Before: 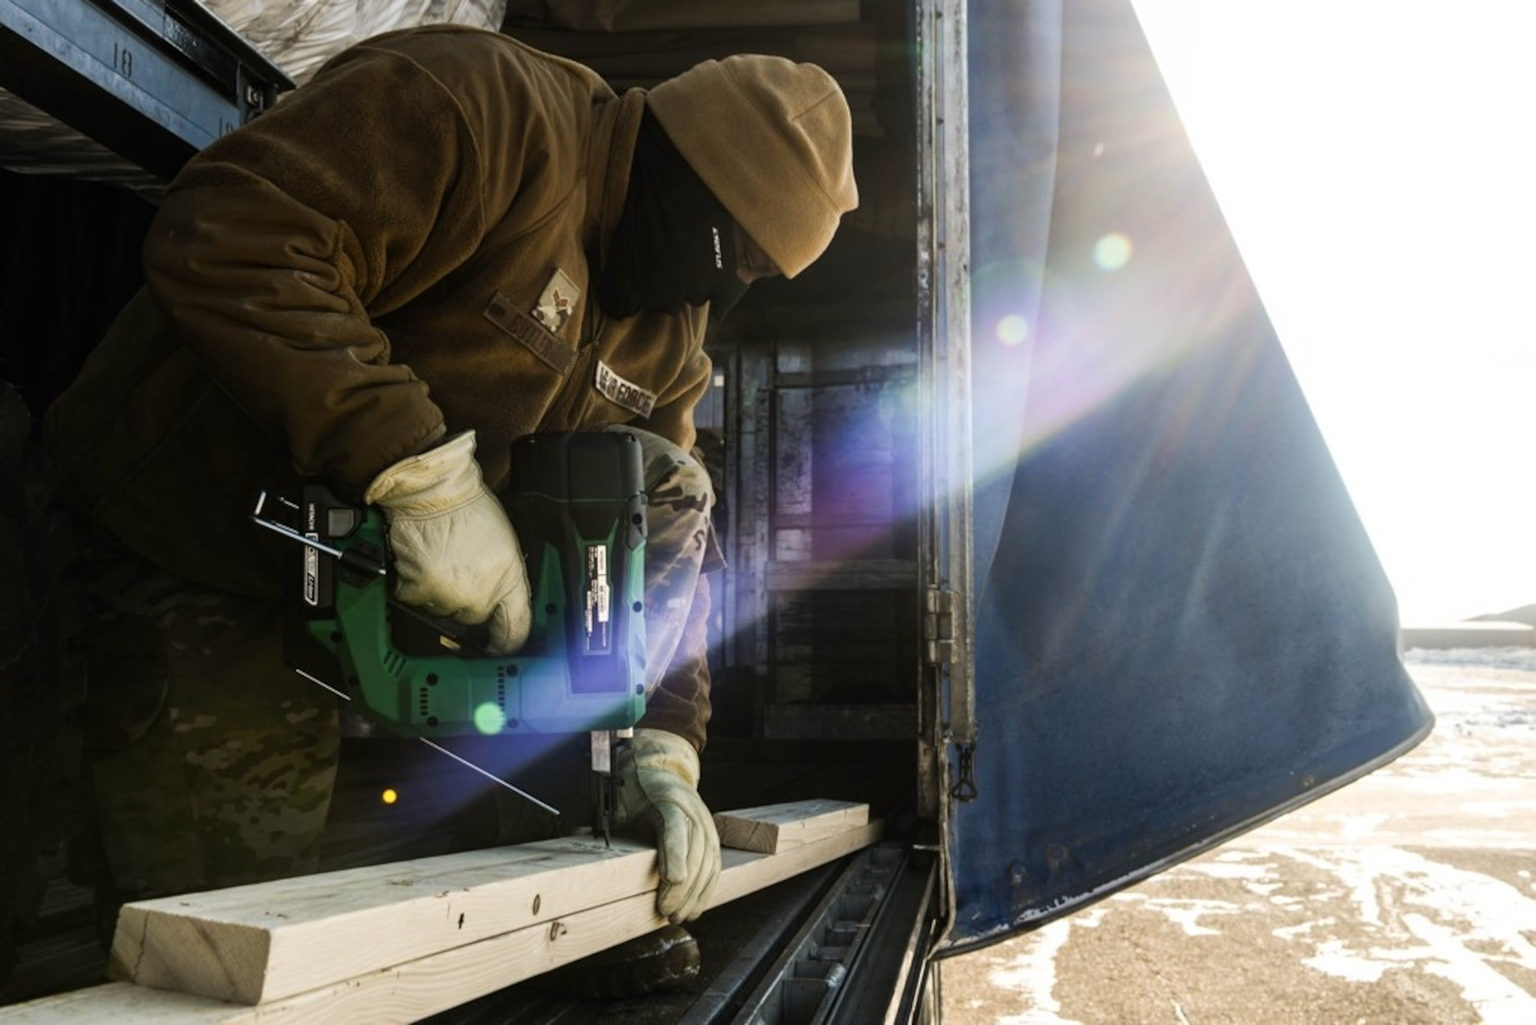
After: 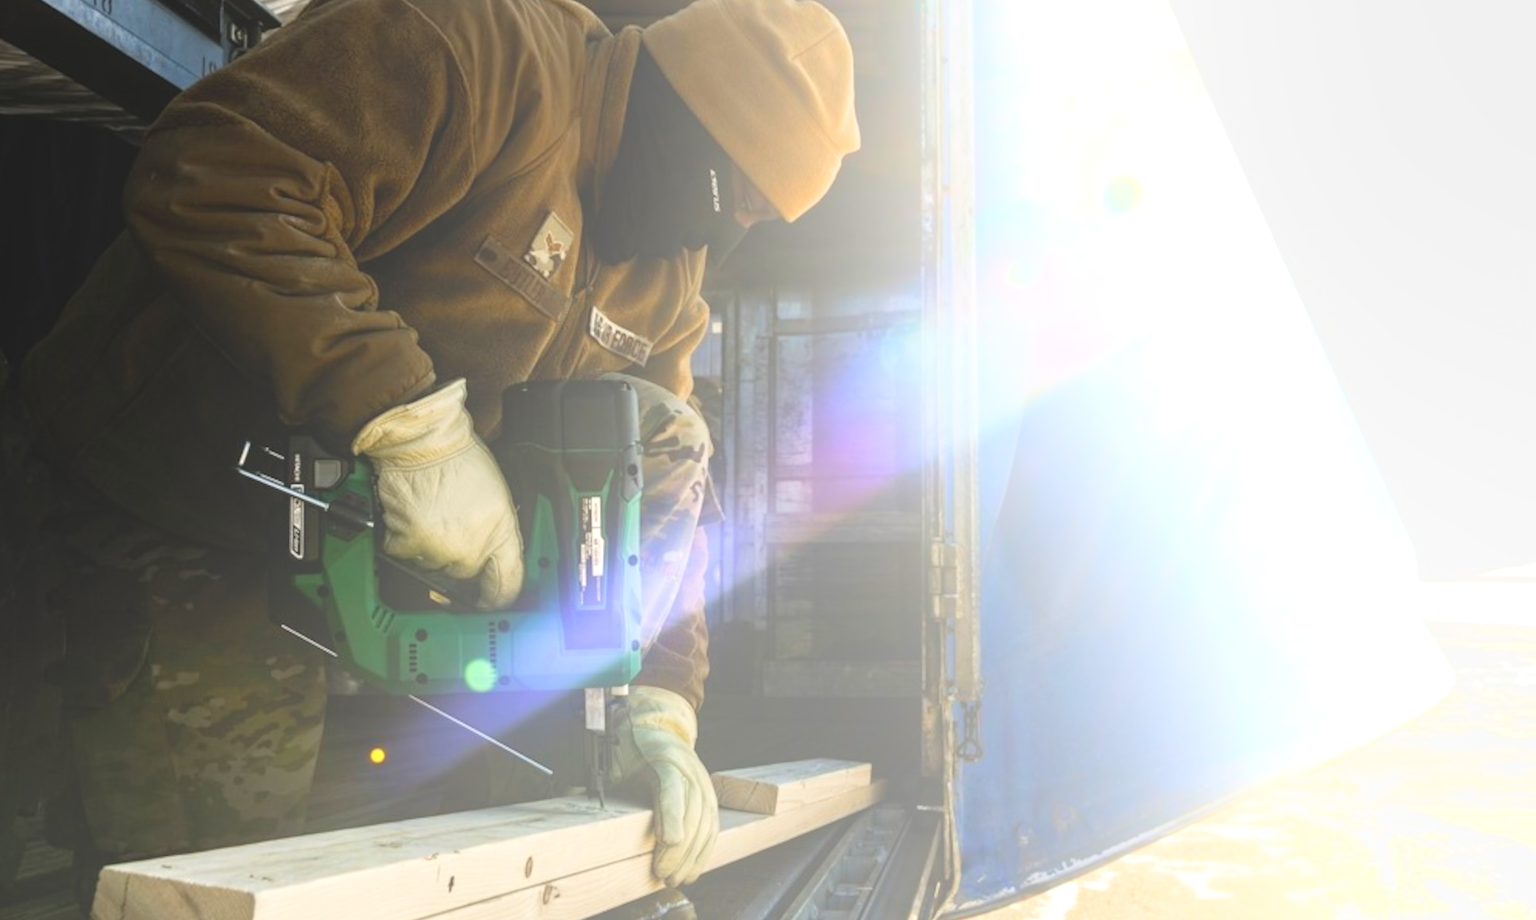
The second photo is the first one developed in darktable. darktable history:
crop: left 1.507%, top 6.147%, right 1.379%, bottom 6.637%
bloom: size 70%, threshold 25%, strength 70%
exposure: exposure 0.3 EV, compensate highlight preservation false
